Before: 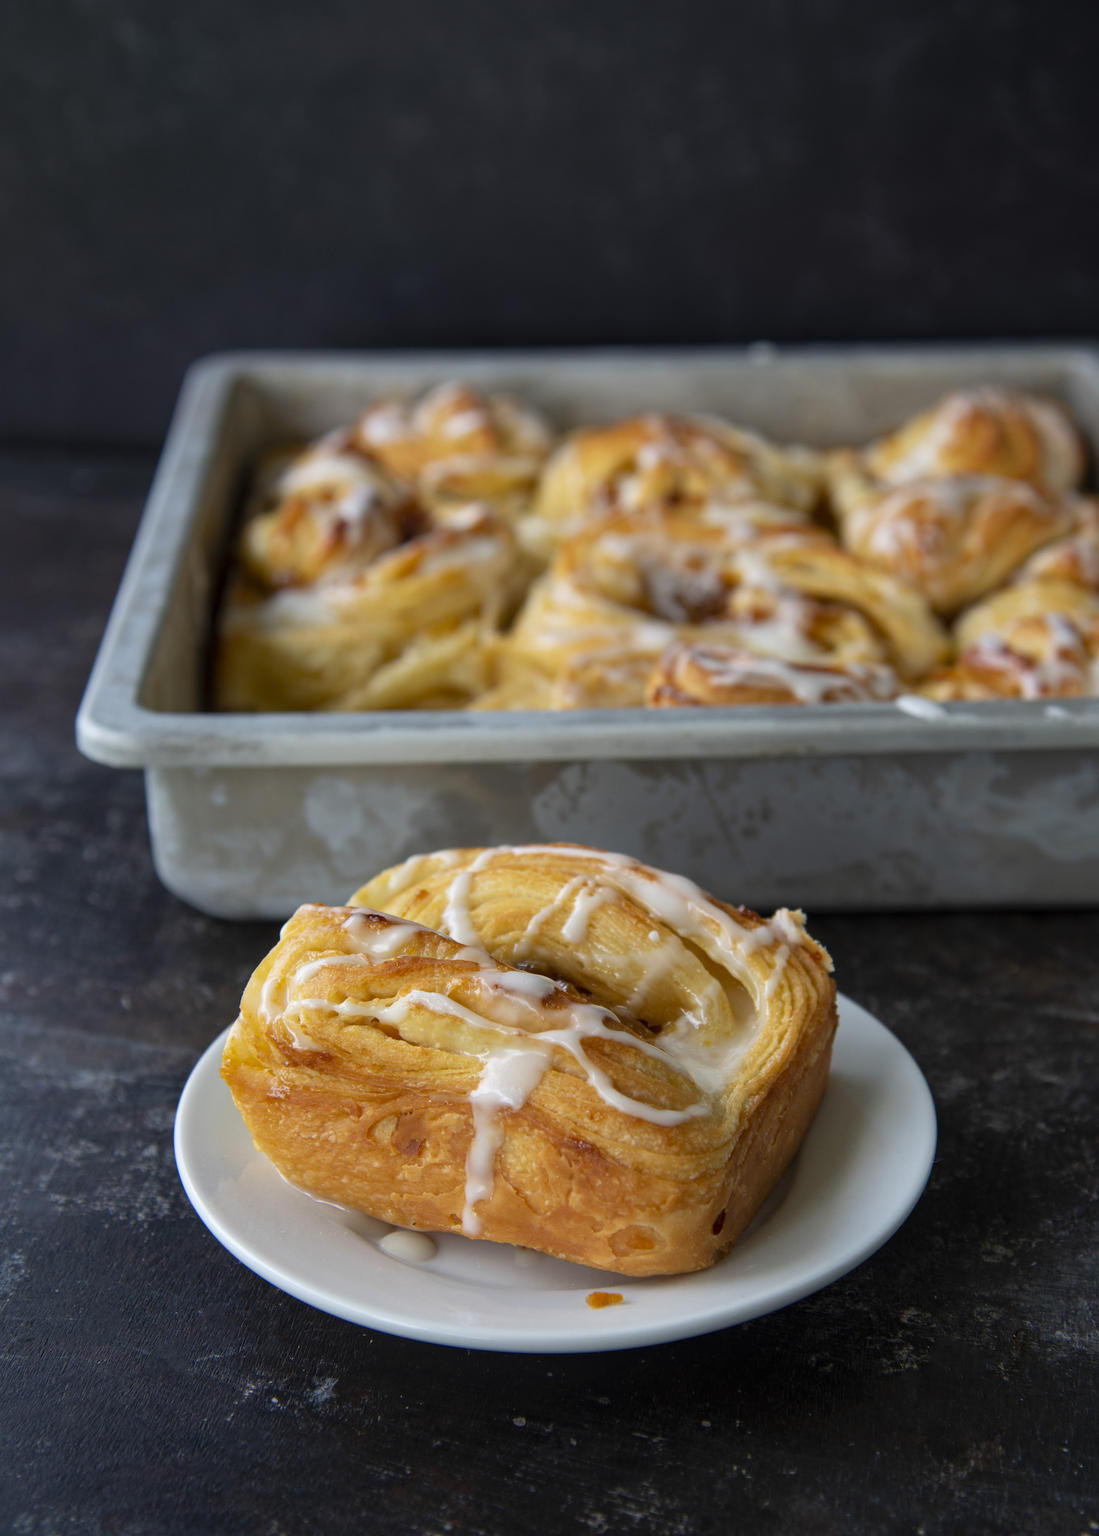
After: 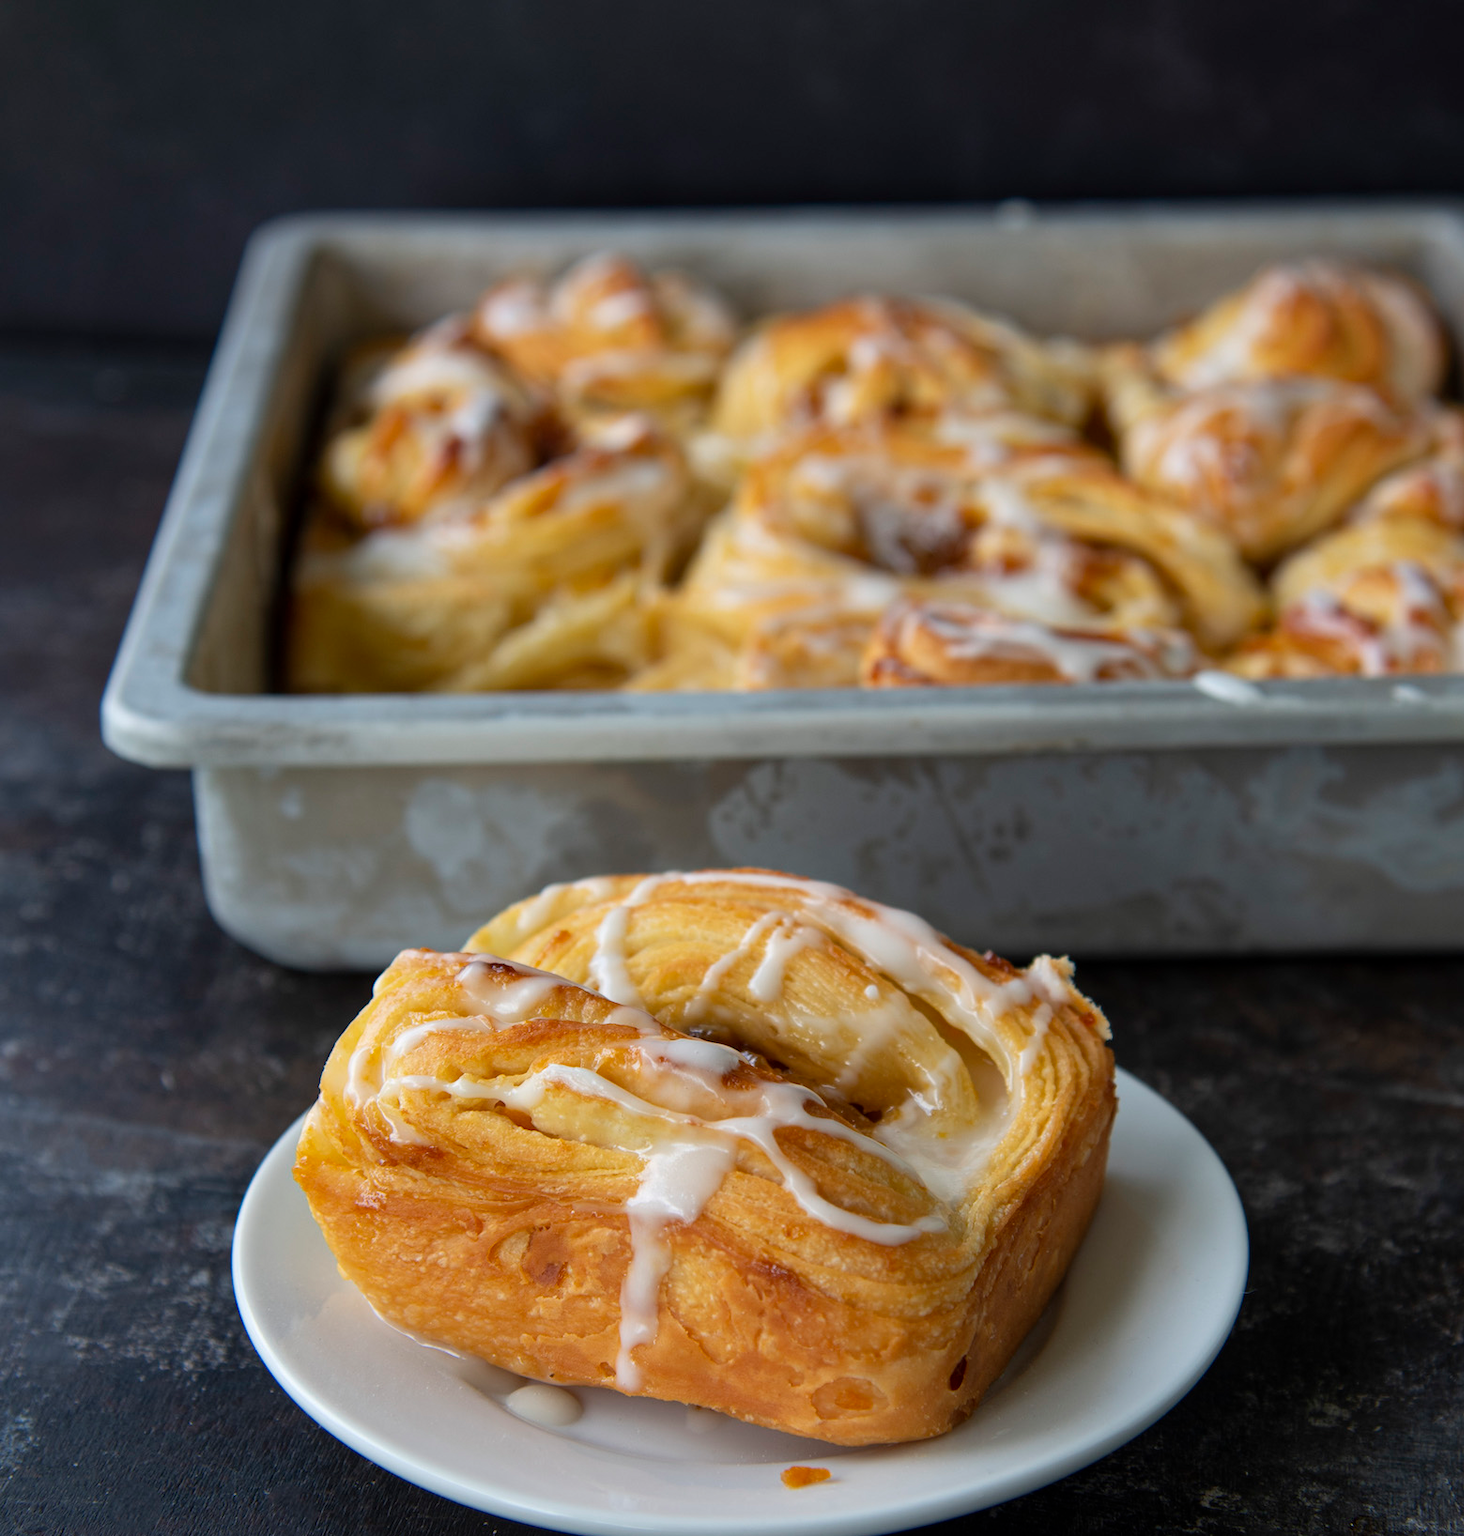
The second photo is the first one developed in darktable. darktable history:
crop and rotate: top 12.482%, bottom 12.442%
